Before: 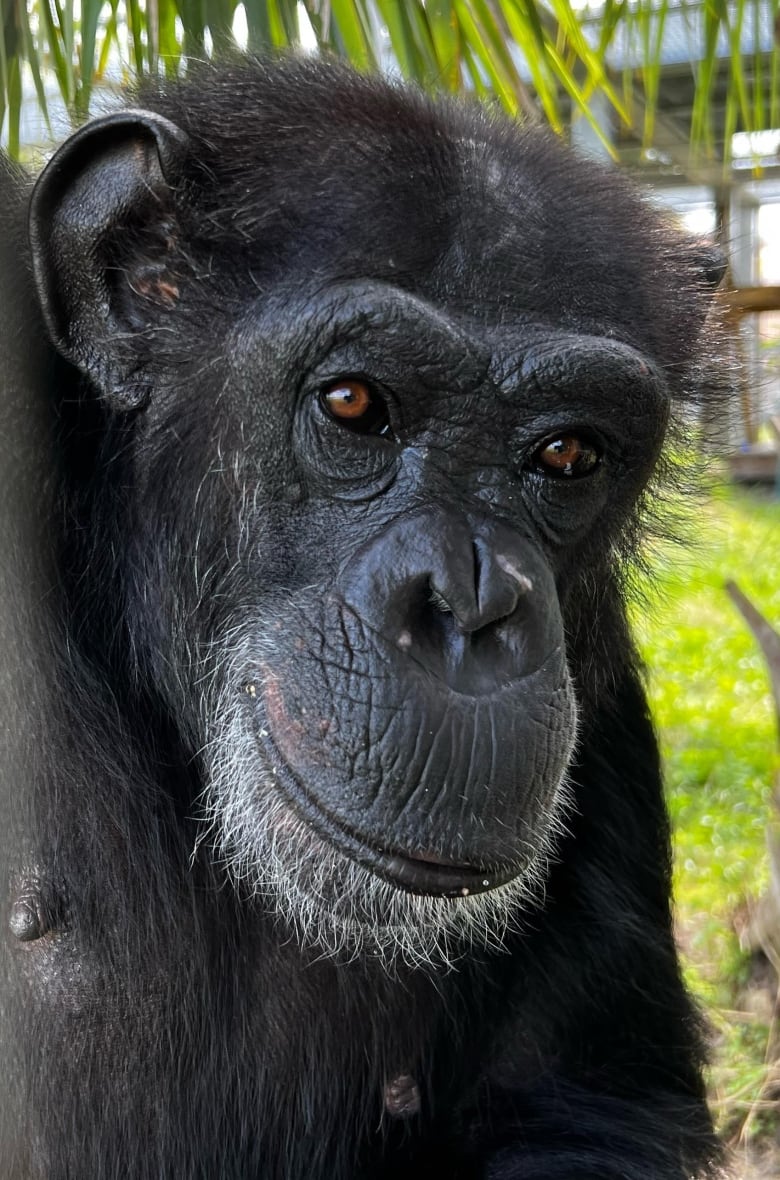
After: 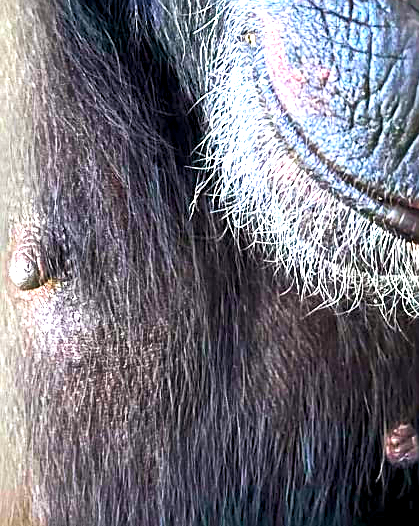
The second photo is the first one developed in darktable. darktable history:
crop and rotate: top 55.222%, right 46.172%, bottom 0.188%
contrast brightness saturation: contrast 0.104, brightness 0.032, saturation 0.094
color balance rgb: power › chroma 0.281%, power › hue 23.99°, perceptual saturation grading › global saturation 23.876%, perceptual saturation grading › highlights -24.174%, perceptual saturation grading › mid-tones 23.813%, perceptual saturation grading › shadows 38.785%, perceptual brilliance grading › global brilliance 29.734%, perceptual brilliance grading › highlights 12.525%, perceptual brilliance grading › mid-tones 24.188%, global vibrance 59.78%
levels: levels [0.018, 0.493, 1]
exposure: exposure 0.783 EV, compensate highlight preservation false
sharpen: on, module defaults
local contrast: mode bilateral grid, contrast 31, coarseness 25, midtone range 0.2
